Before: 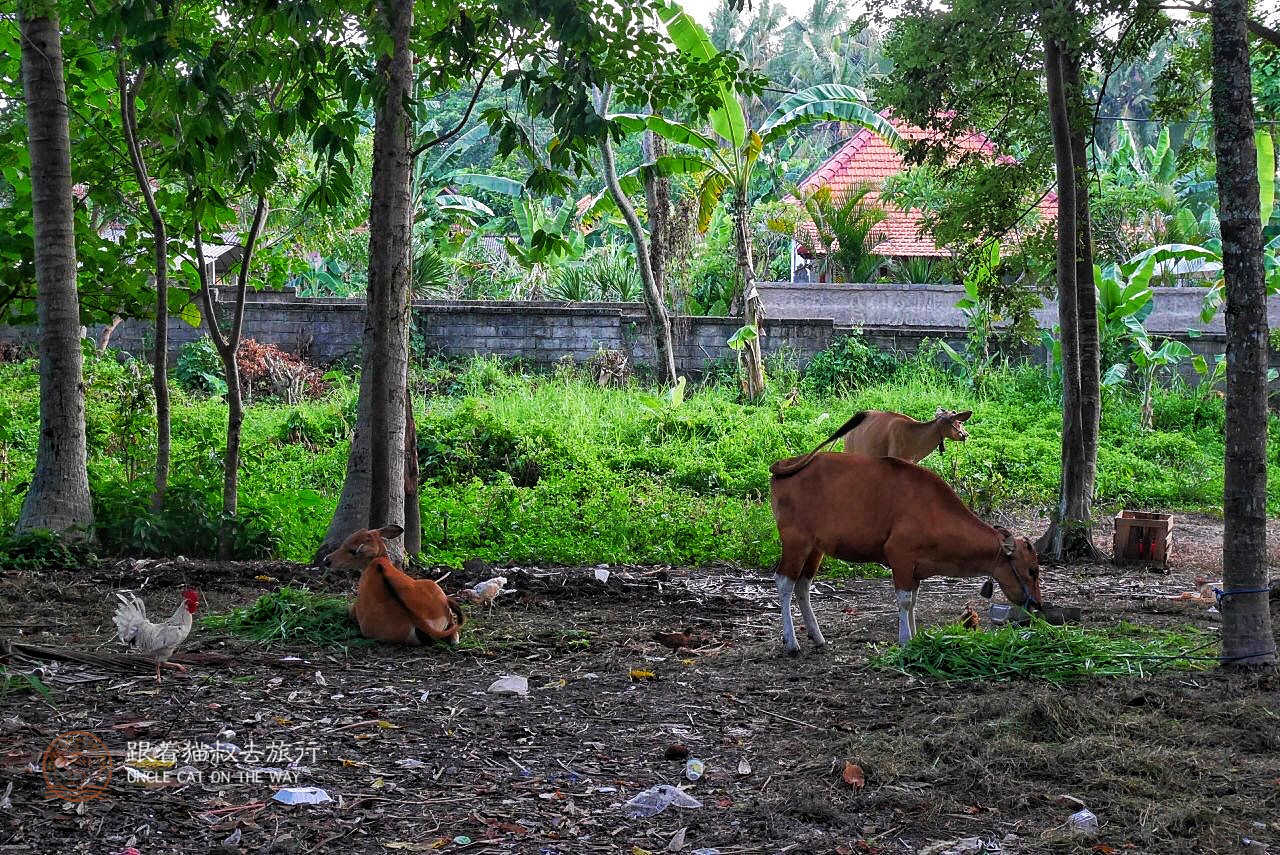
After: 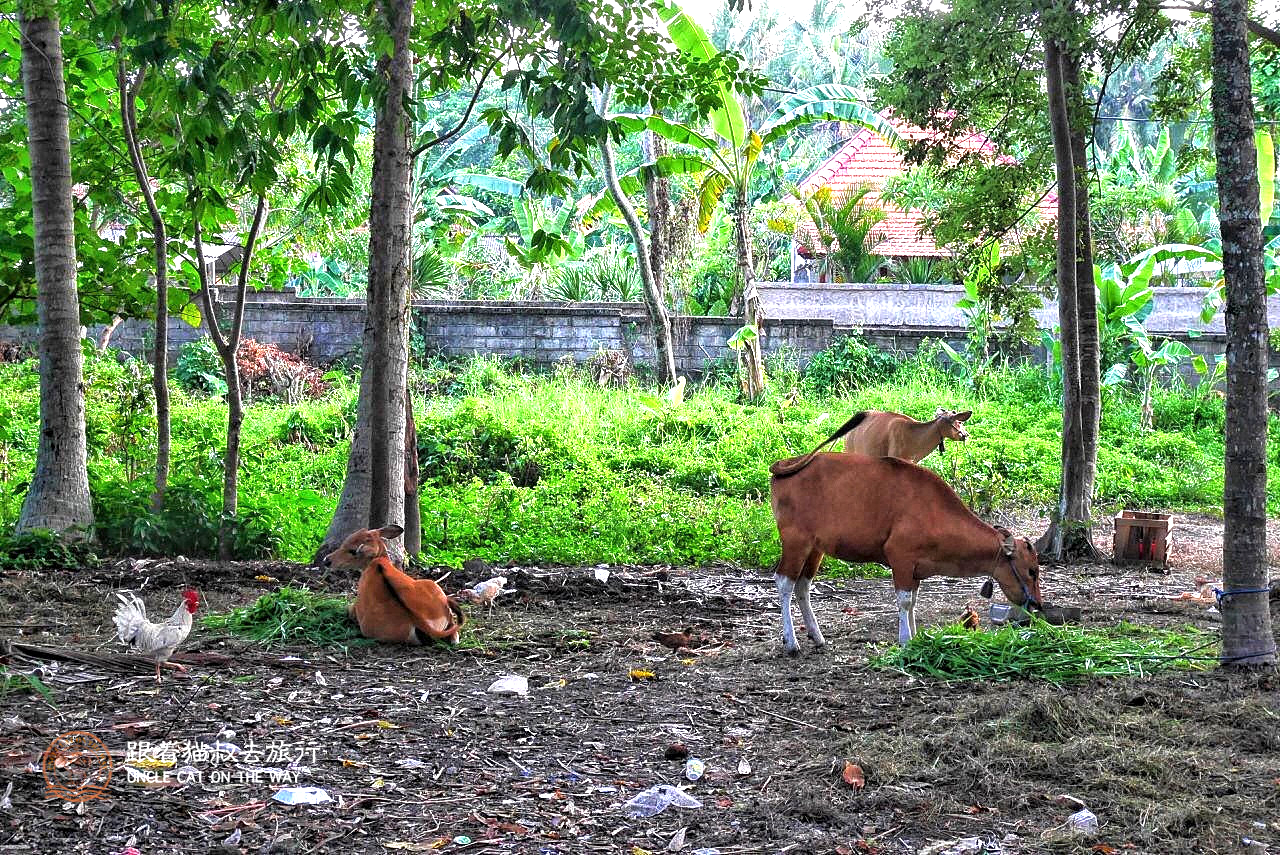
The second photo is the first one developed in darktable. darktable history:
local contrast: highlights 100%, shadows 100%, detail 120%, midtone range 0.2
exposure: black level correction 0, exposure 1.2 EV, compensate highlight preservation false
